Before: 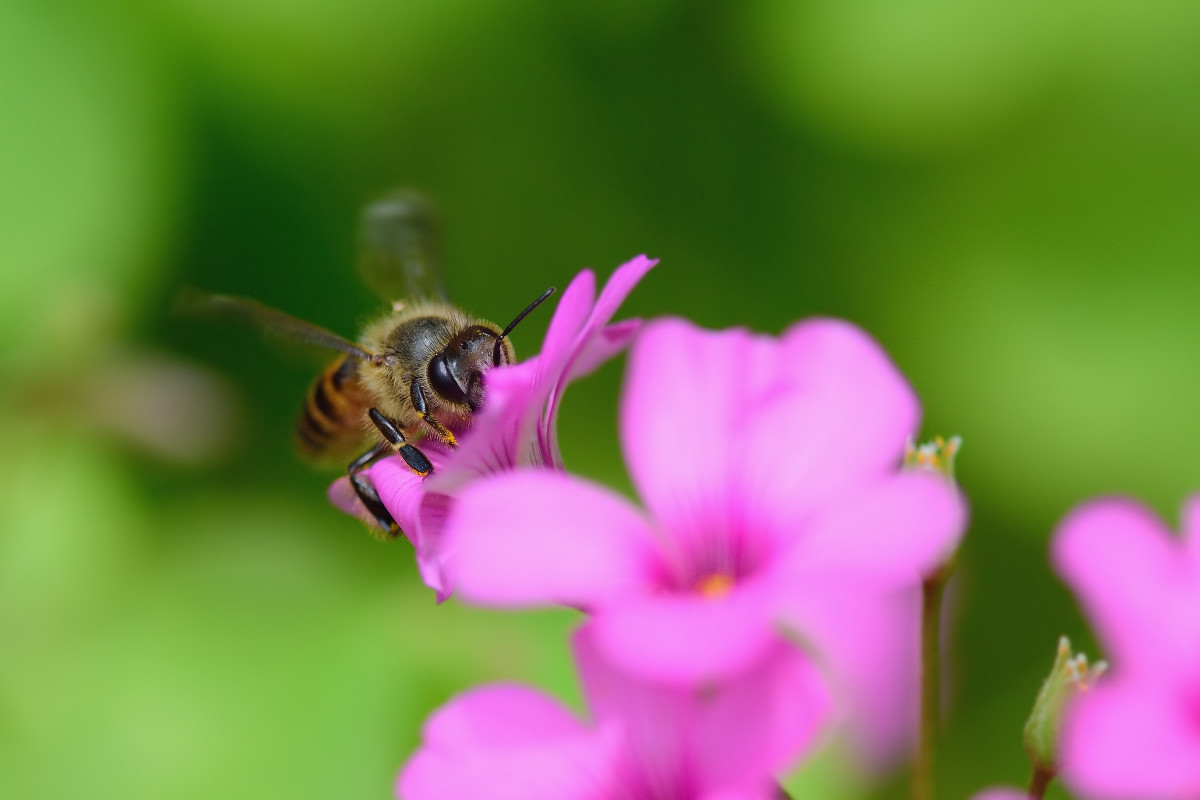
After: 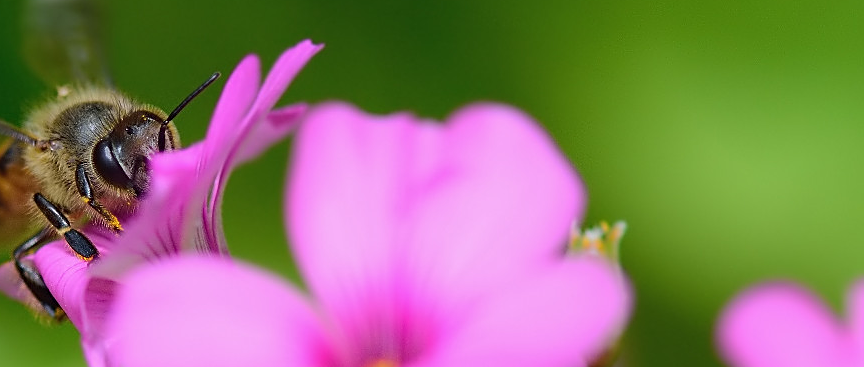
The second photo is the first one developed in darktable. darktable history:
sharpen: on, module defaults
white balance: emerald 1
crop and rotate: left 27.938%, top 27.046%, bottom 27.046%
